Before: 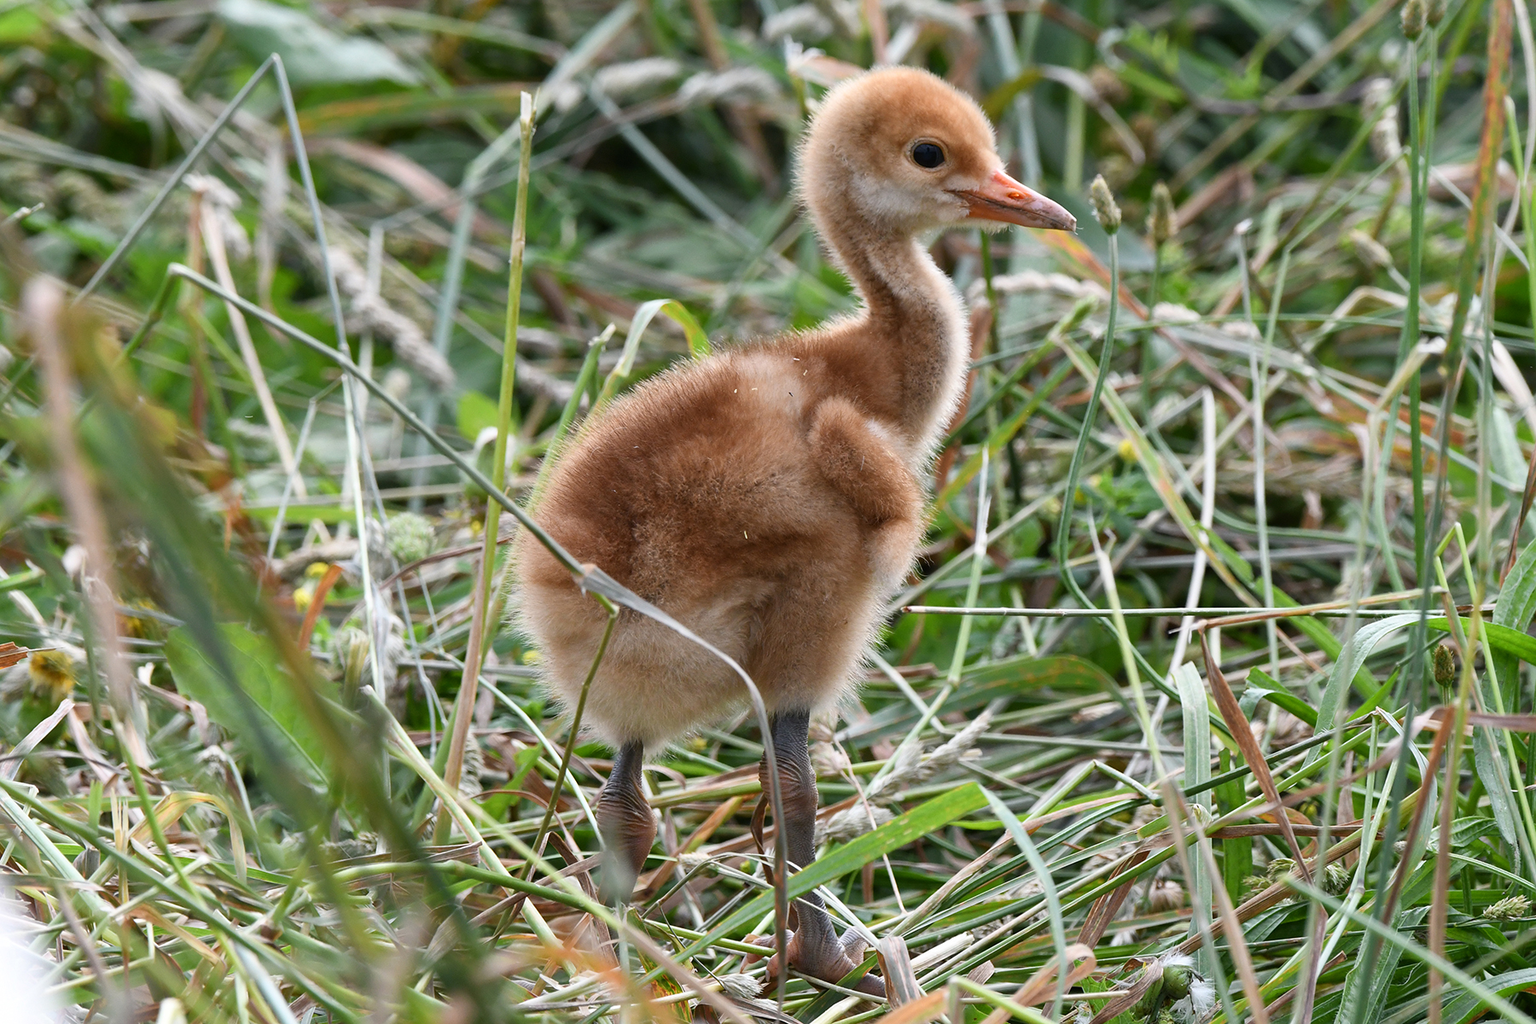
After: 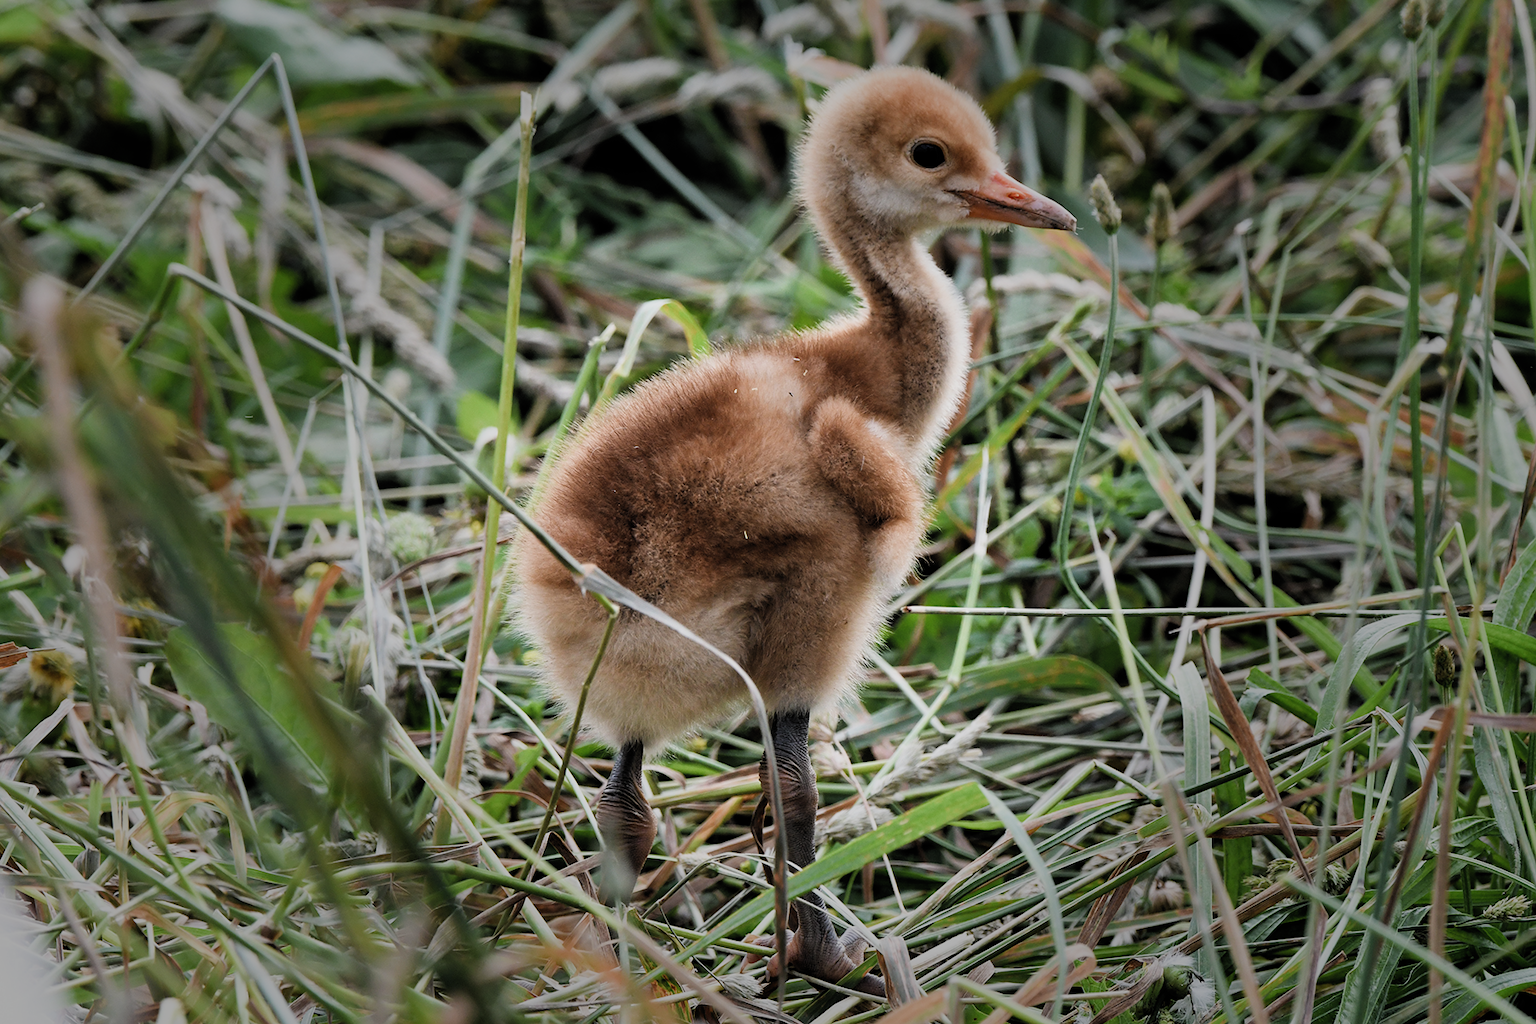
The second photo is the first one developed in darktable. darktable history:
filmic rgb: black relative exposure -5.01 EV, white relative exposure 3.96 EV, hardness 2.89, contrast 1.3, highlights saturation mix -9.69%, add noise in highlights 0.001, color science v3 (2019), use custom middle-gray values true, contrast in highlights soft
color zones: curves: ch0 [(0, 0.5) (0.143, 0.5) (0.286, 0.5) (0.429, 0.5) (0.571, 0.5) (0.714, 0.476) (0.857, 0.5) (1, 0.5)]; ch2 [(0, 0.5) (0.143, 0.5) (0.286, 0.5) (0.429, 0.5) (0.571, 0.5) (0.714, 0.487) (0.857, 0.5) (1, 0.5)]
vignetting: fall-off start 31.46%, fall-off radius 33.56%, saturation -0.018
